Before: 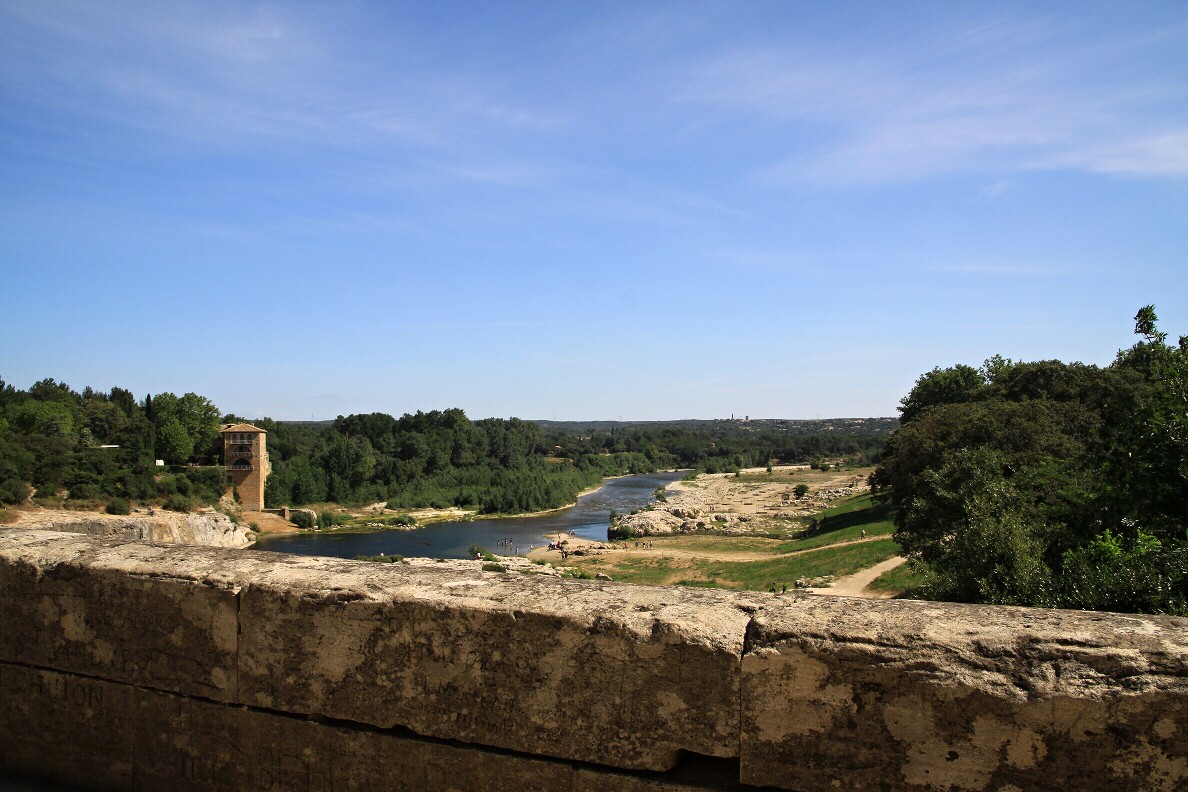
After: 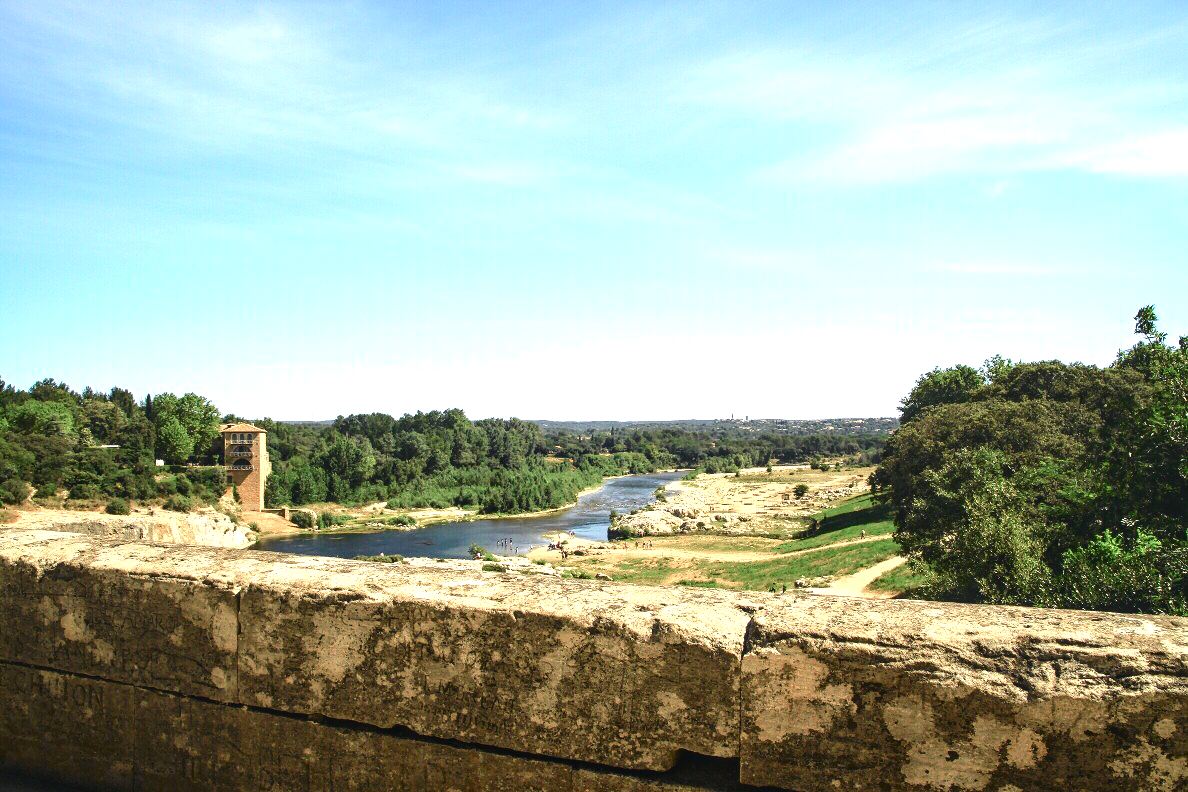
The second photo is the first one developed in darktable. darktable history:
tone curve: curves: ch0 [(0, 0.046) (0.037, 0.056) (0.176, 0.162) (0.33, 0.331) (0.432, 0.475) (0.601, 0.665) (0.843, 0.876) (1, 1)]; ch1 [(0, 0) (0.339, 0.349) (0.445, 0.42) (0.476, 0.47) (0.497, 0.492) (0.523, 0.514) (0.557, 0.558) (0.632, 0.615) (0.728, 0.746) (1, 1)]; ch2 [(0, 0) (0.327, 0.324) (0.417, 0.44) (0.46, 0.453) (0.502, 0.495) (0.526, 0.52) (0.54, 0.55) (0.606, 0.626) (0.745, 0.704) (1, 1)], color space Lab, independent channels, preserve colors none
local contrast: on, module defaults
exposure: black level correction 0, exposure 1.2 EV, compensate exposure bias true, compensate highlight preservation false
